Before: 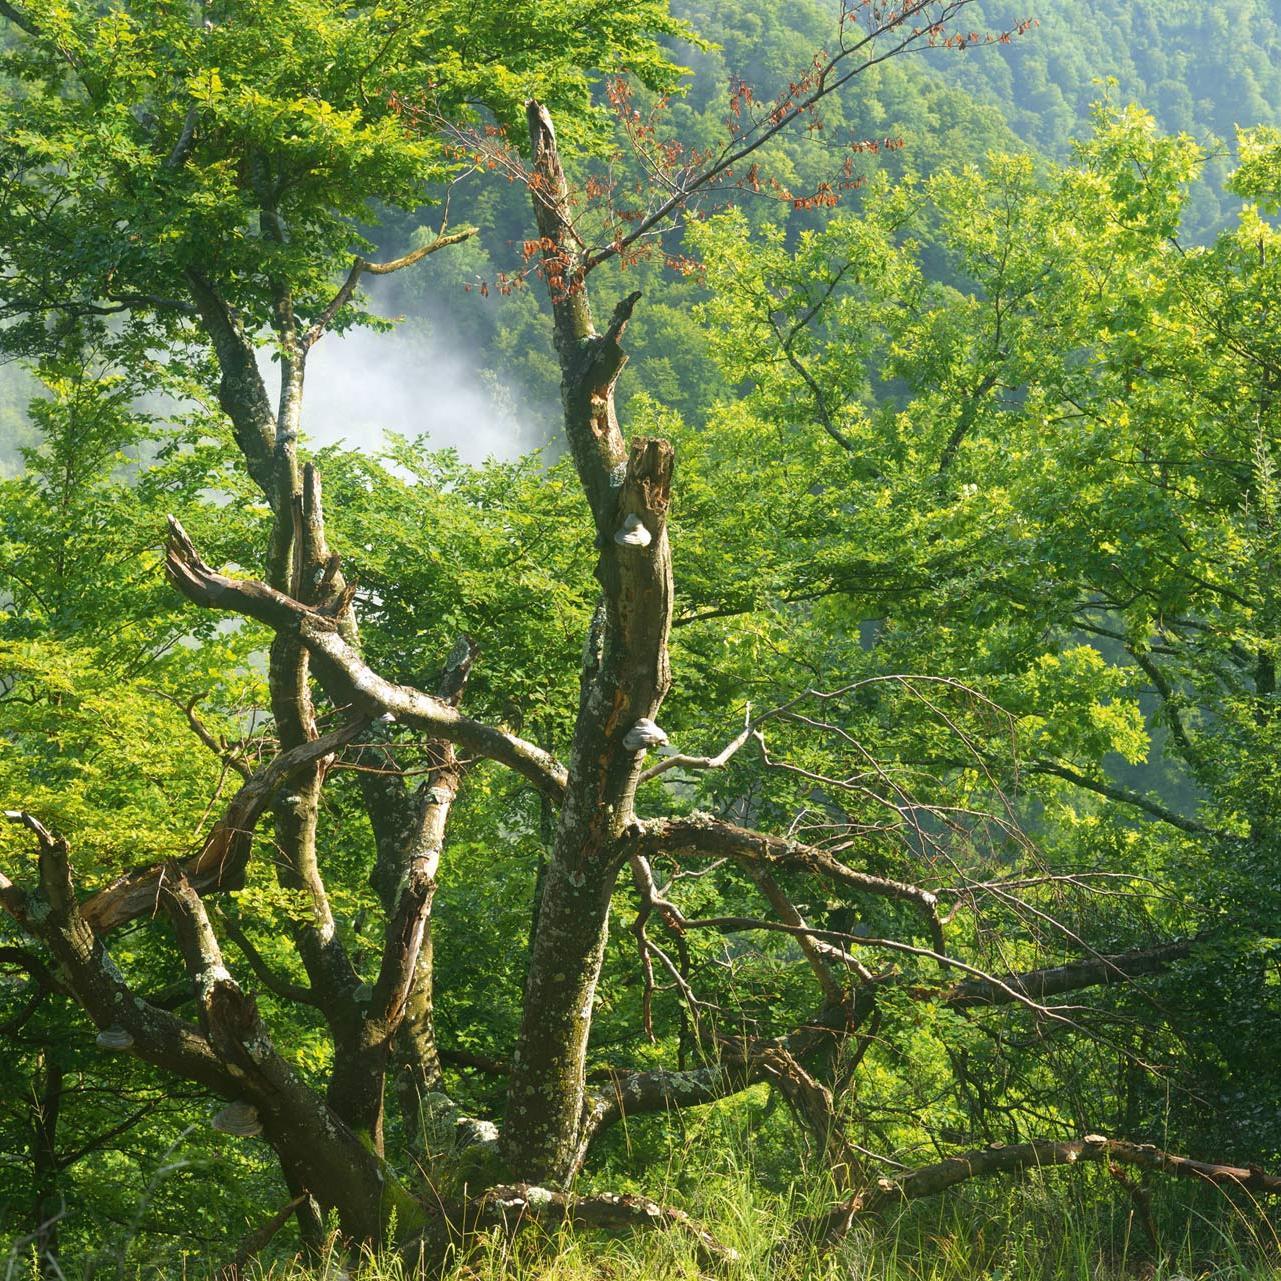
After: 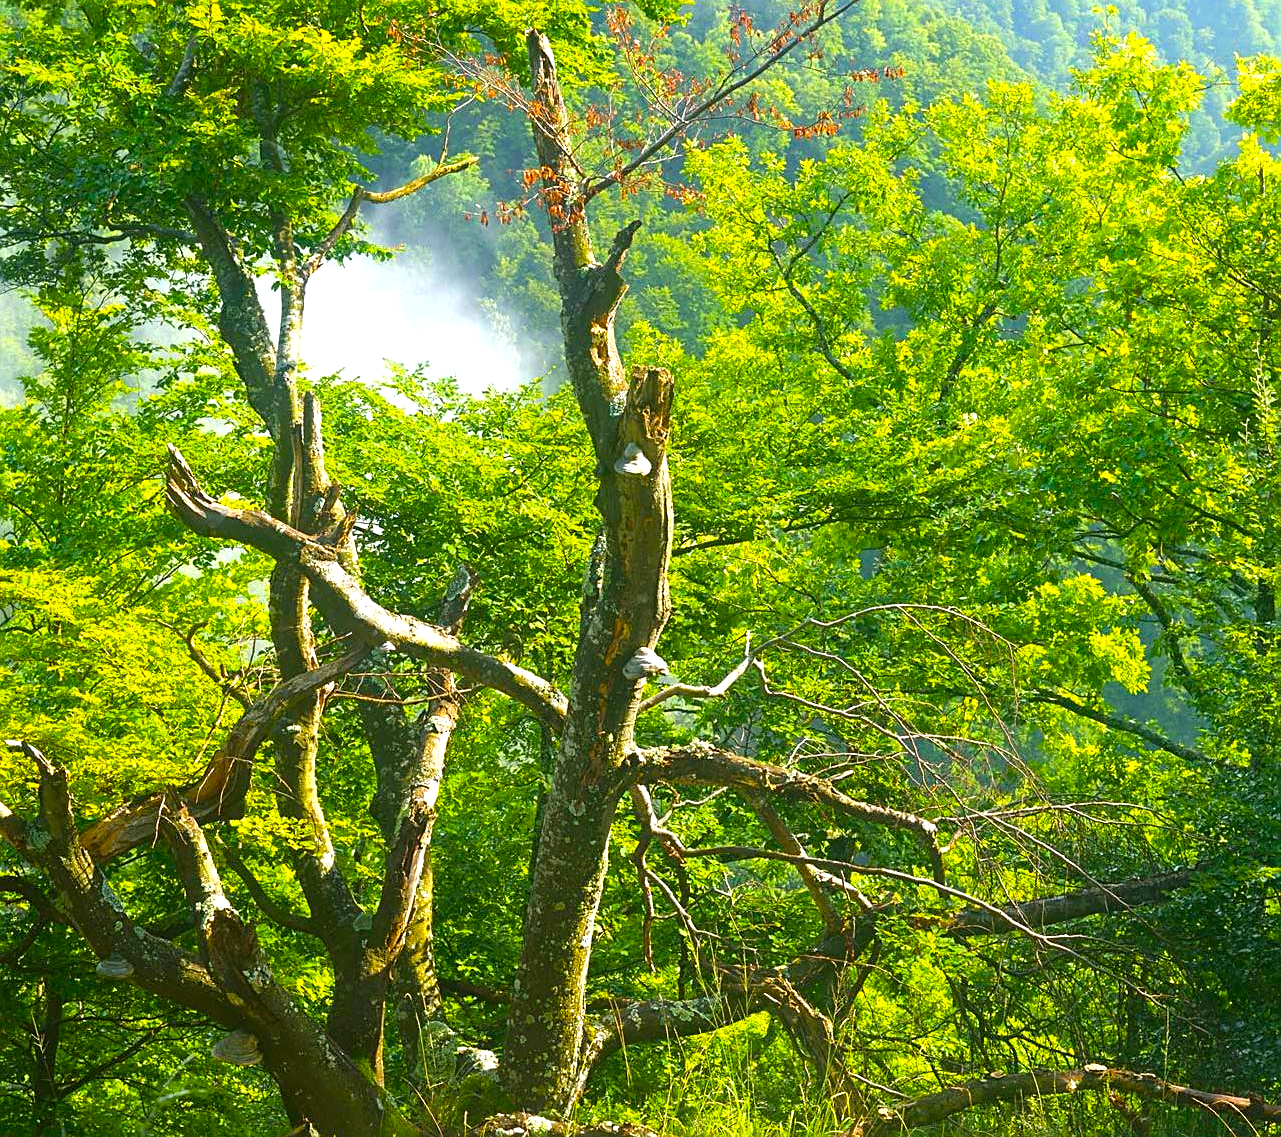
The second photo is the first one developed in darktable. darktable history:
sharpen: on, module defaults
exposure: exposure 0.574 EV, compensate highlight preservation false
color balance rgb: linear chroma grading › global chroma 15%, perceptual saturation grading › global saturation 30%
crop and rotate: top 5.609%, bottom 5.609%
